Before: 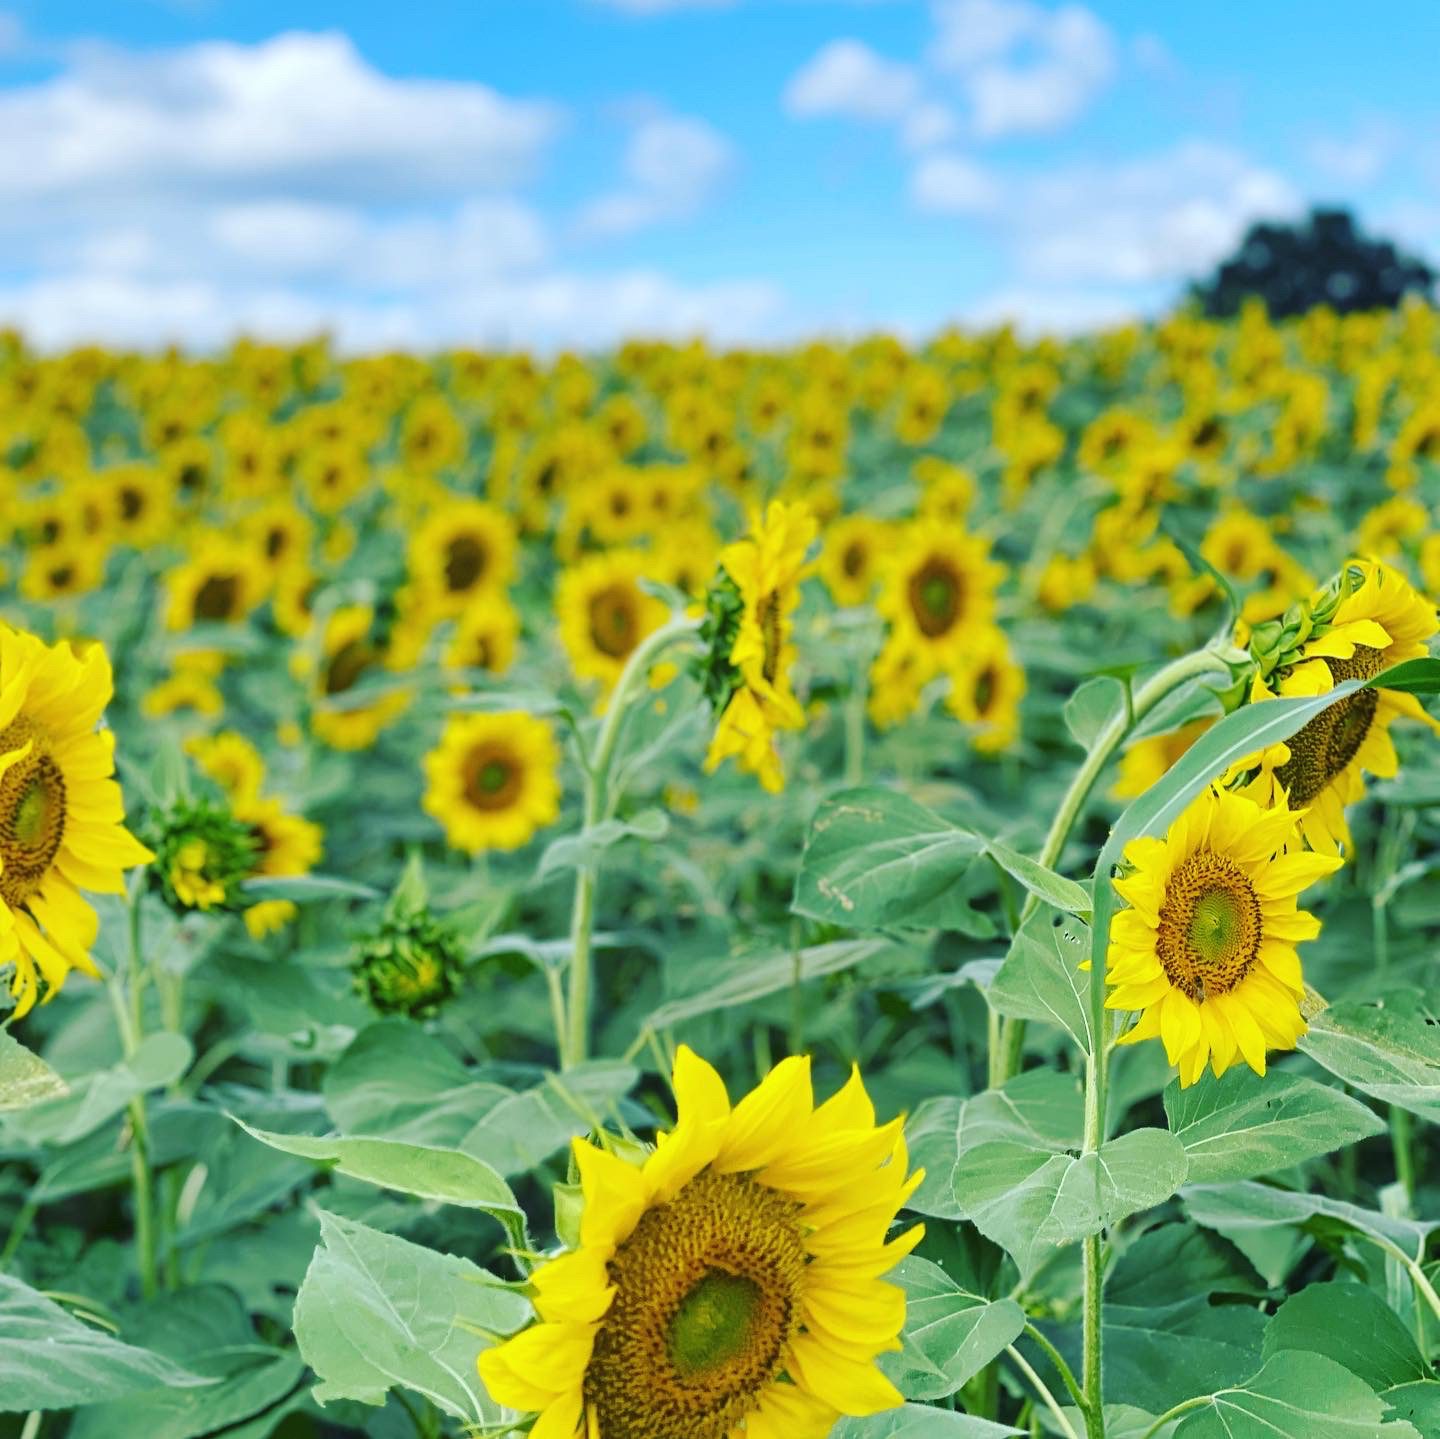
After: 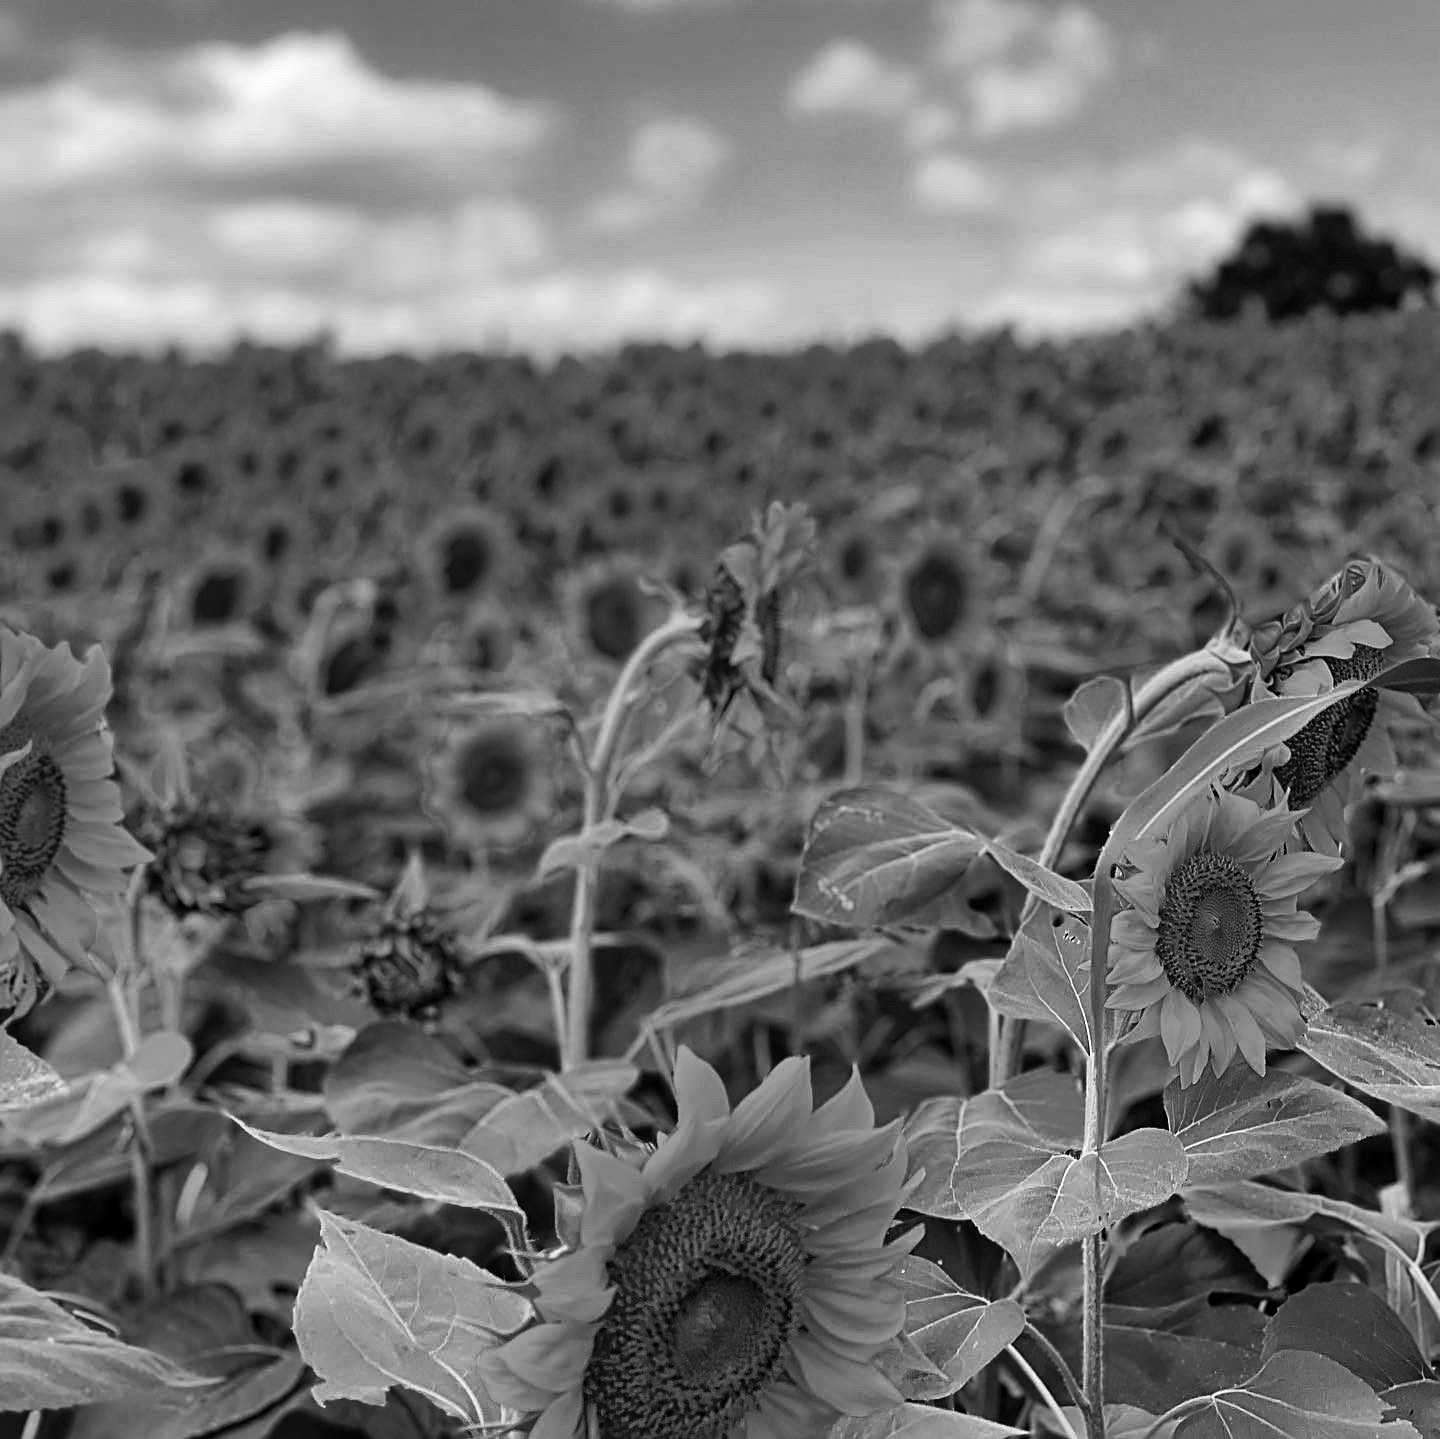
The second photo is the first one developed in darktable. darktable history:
white balance: red 1, blue 1
contrast brightness saturation: contrast 0.1, brightness -0.26, saturation 0.14
sharpen: on, module defaults
monochrome: a -11.7, b 1.62, size 0.5, highlights 0.38
local contrast: mode bilateral grid, contrast 20, coarseness 50, detail 132%, midtone range 0.2
